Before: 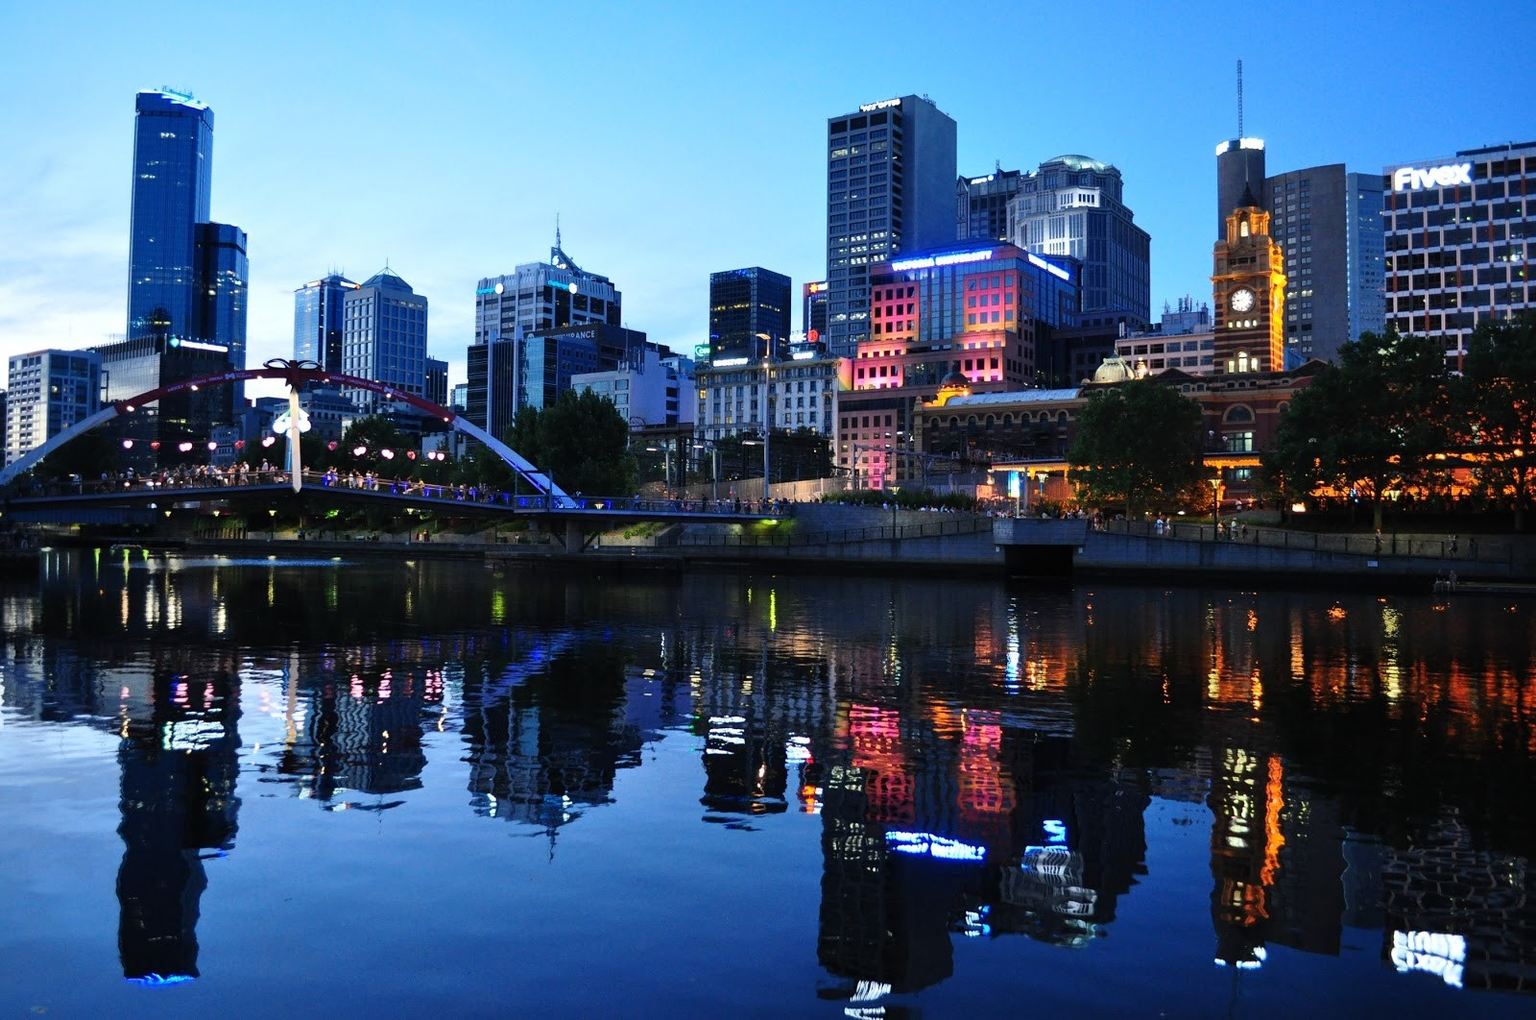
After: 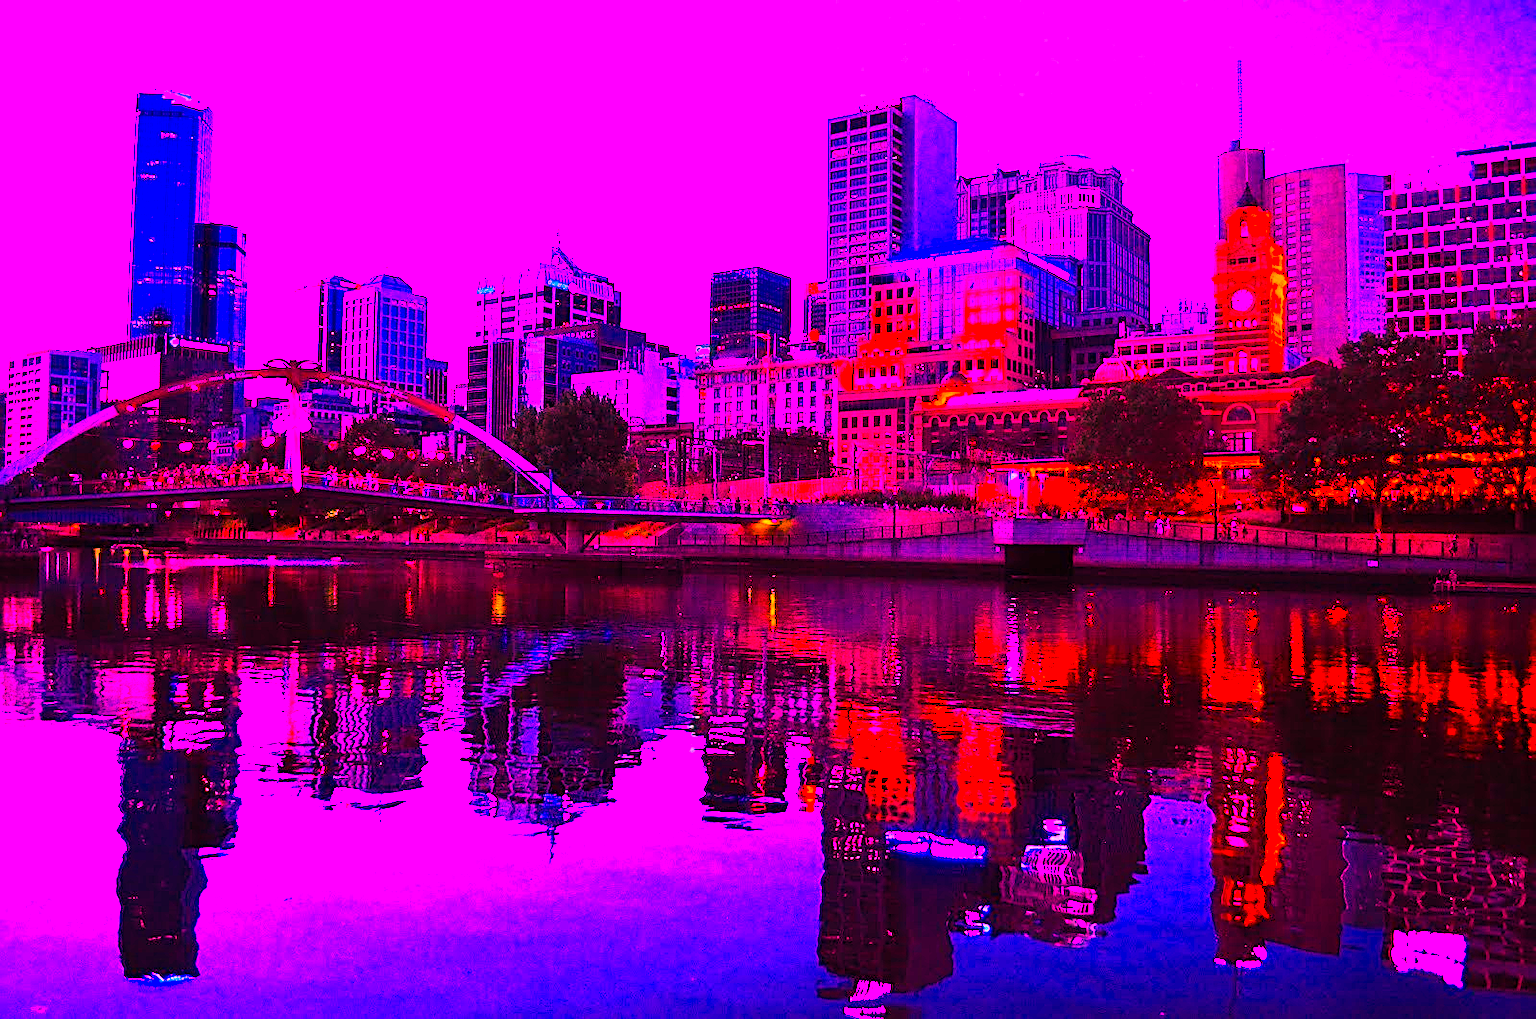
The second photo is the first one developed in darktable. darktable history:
sharpen: on, module defaults
white balance: red 4.26, blue 1.802
color balance rgb: linear chroma grading › global chroma 15%, perceptual saturation grading › global saturation 30%
